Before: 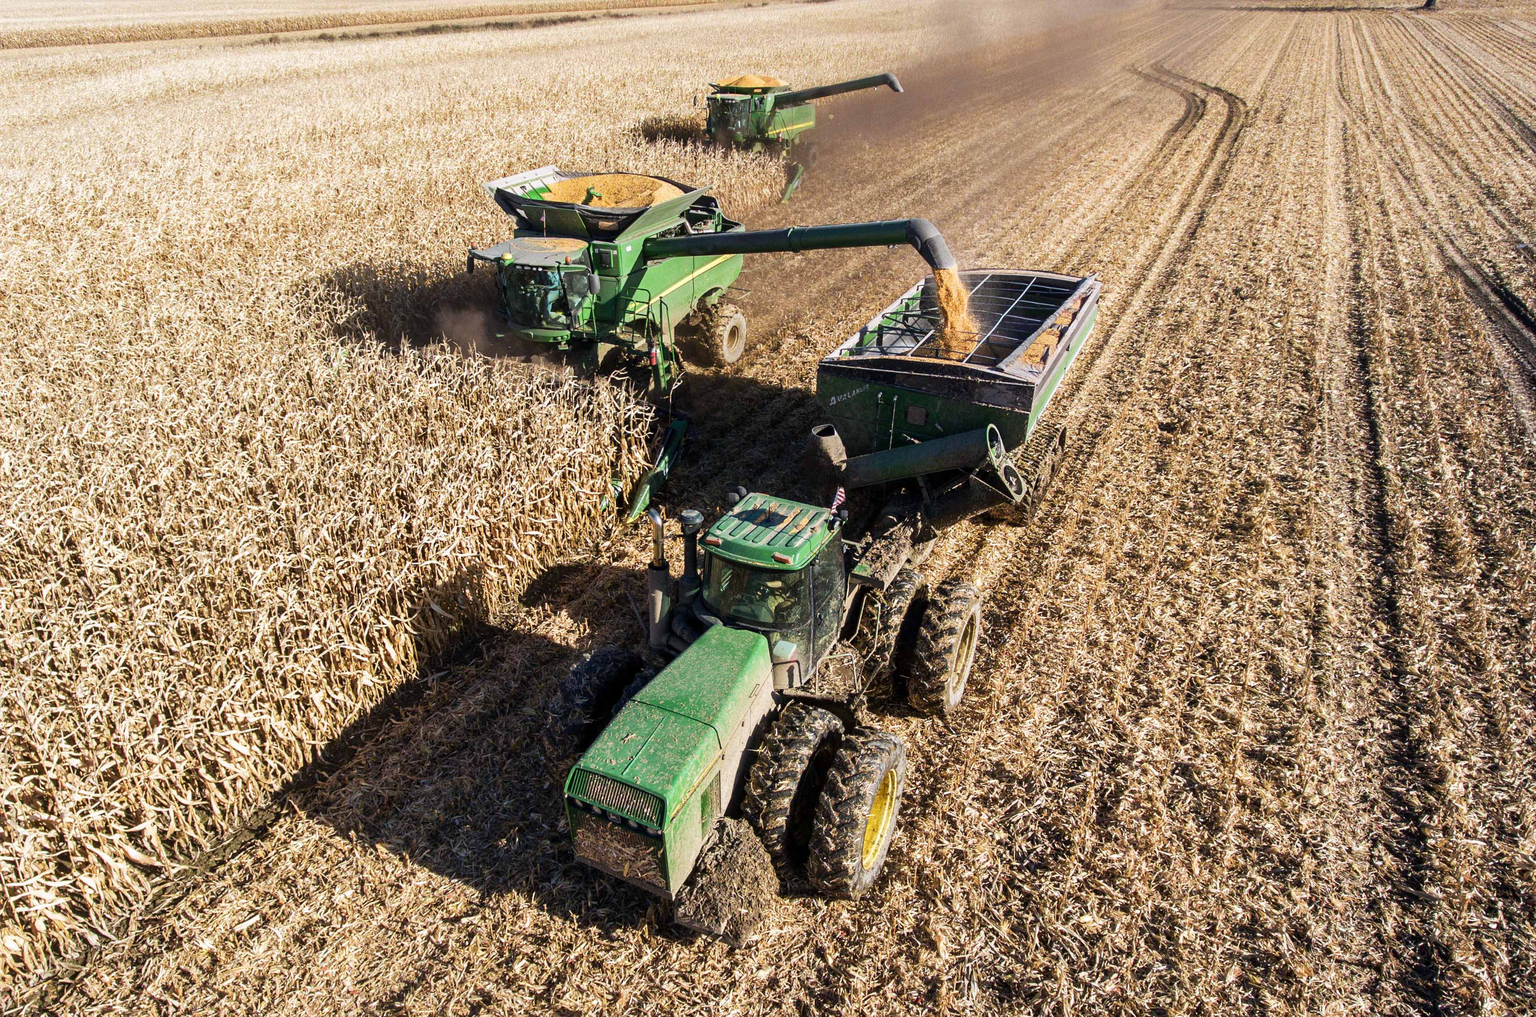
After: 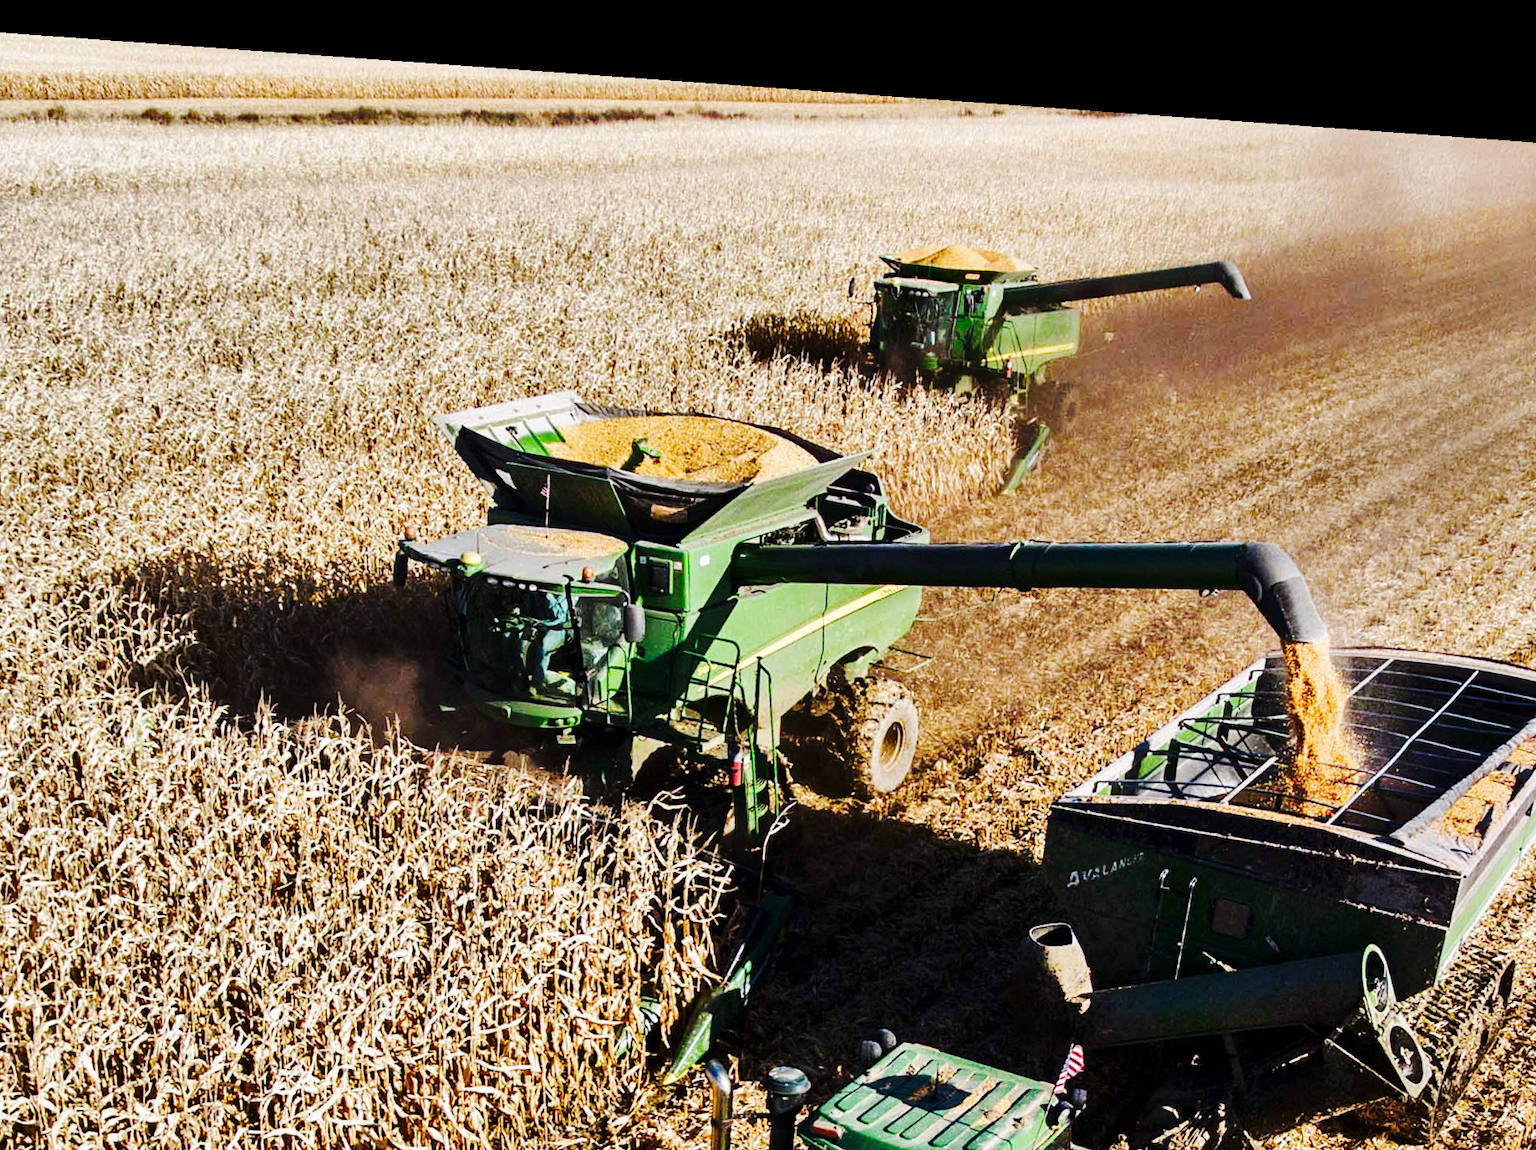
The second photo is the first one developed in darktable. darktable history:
exposure: black level correction 0.001, compensate highlight preservation false
crop: left 19.556%, right 30.401%, bottom 46.458%
contrast brightness saturation: brightness -0.09
rotate and perspective: rotation 4.1°, automatic cropping off
tone curve: curves: ch0 [(0, 0) (0.003, 0.002) (0.011, 0.008) (0.025, 0.017) (0.044, 0.027) (0.069, 0.037) (0.1, 0.052) (0.136, 0.074) (0.177, 0.11) (0.224, 0.155) (0.277, 0.237) (0.335, 0.34) (0.399, 0.467) (0.468, 0.584) (0.543, 0.683) (0.623, 0.762) (0.709, 0.827) (0.801, 0.888) (0.898, 0.947) (1, 1)], preserve colors none
shadows and highlights: radius 108.52, shadows 44.07, highlights -67.8, low approximation 0.01, soften with gaussian
